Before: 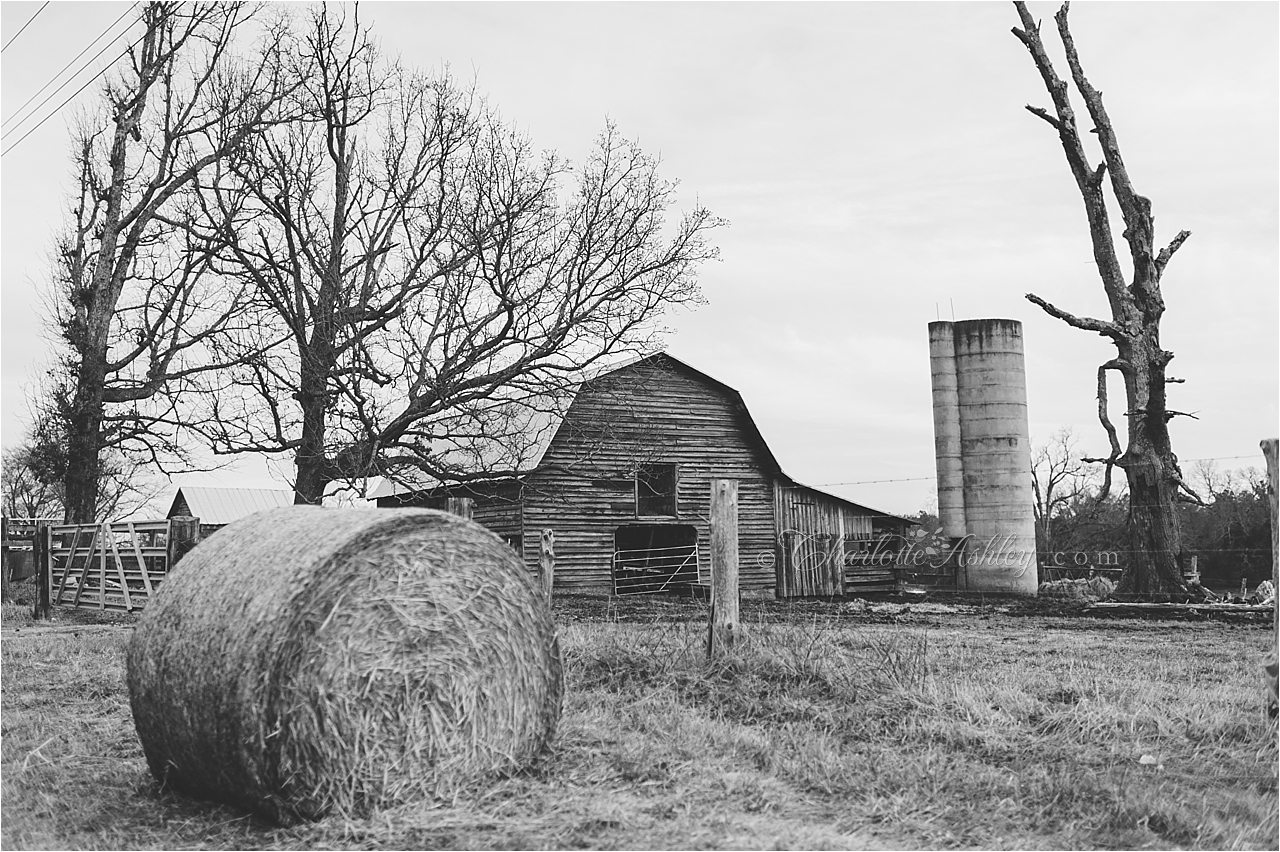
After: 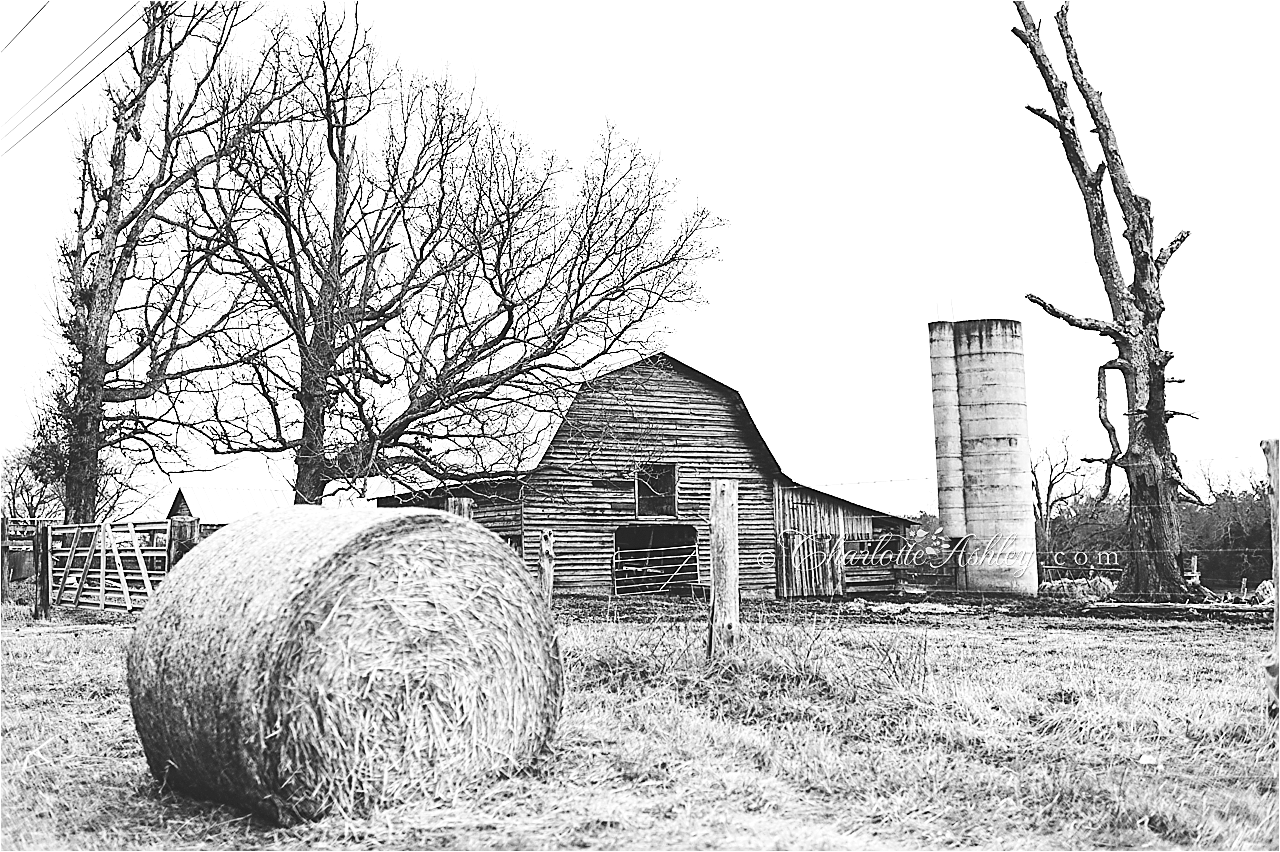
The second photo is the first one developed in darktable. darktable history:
sharpen: amount 0.55
tone equalizer: on, module defaults
base curve: curves: ch0 [(0, 0) (0.036, 0.025) (0.121, 0.166) (0.206, 0.329) (0.605, 0.79) (1, 1)], preserve colors none
exposure: black level correction 0, exposure 0.7 EV, compensate exposure bias true, compensate highlight preservation false
